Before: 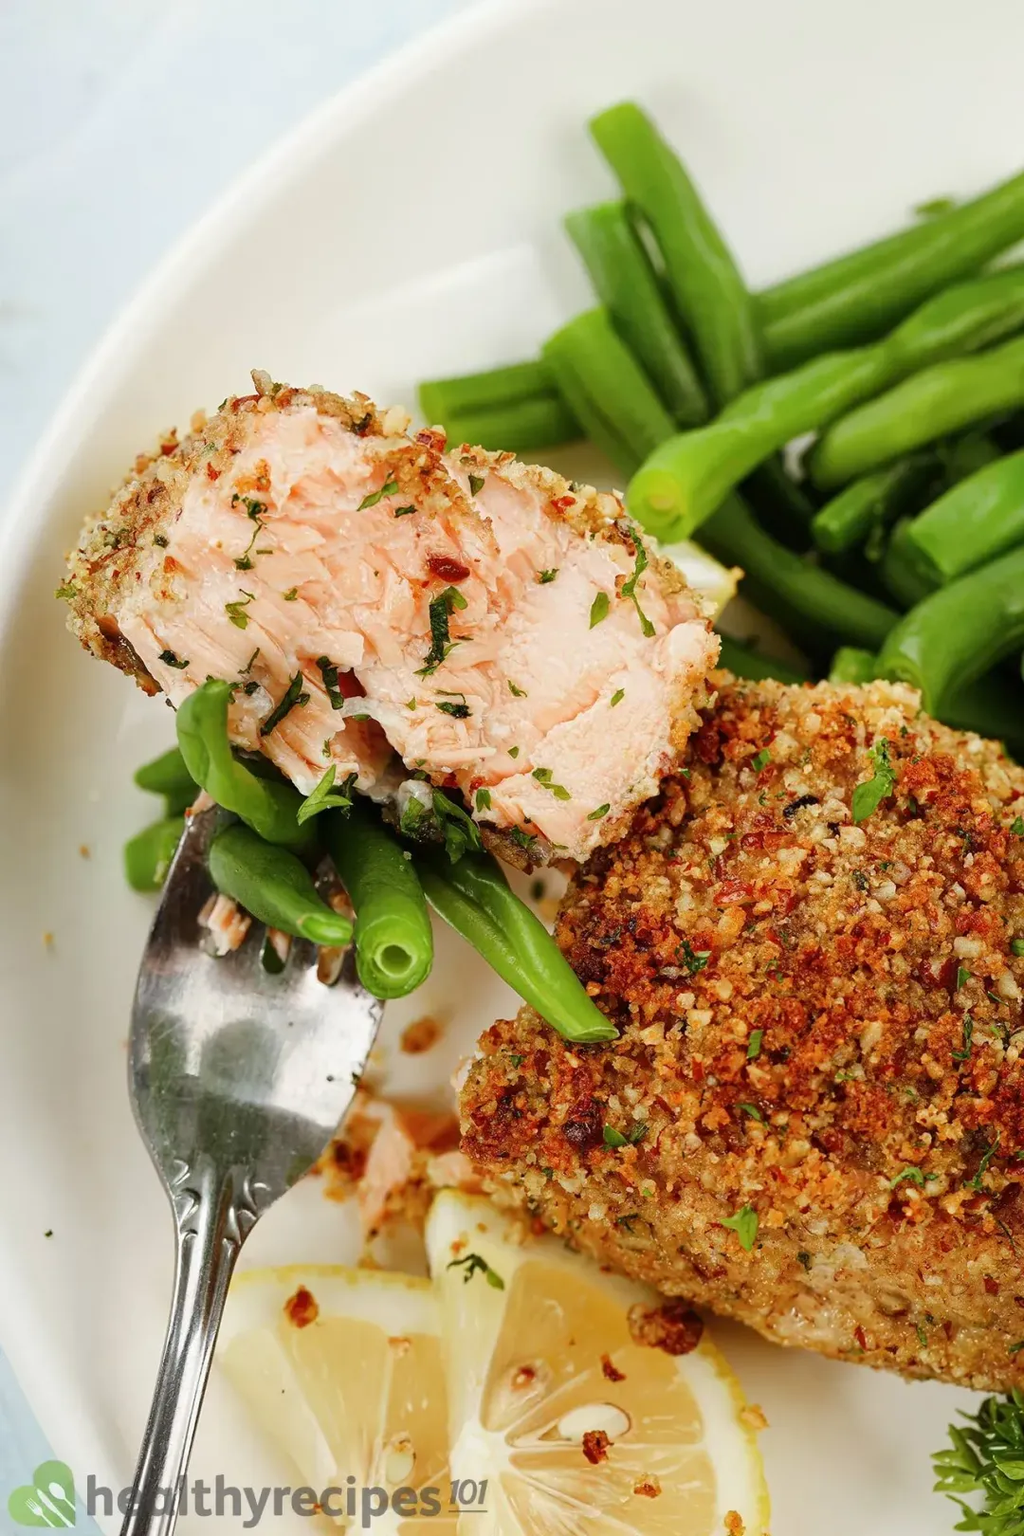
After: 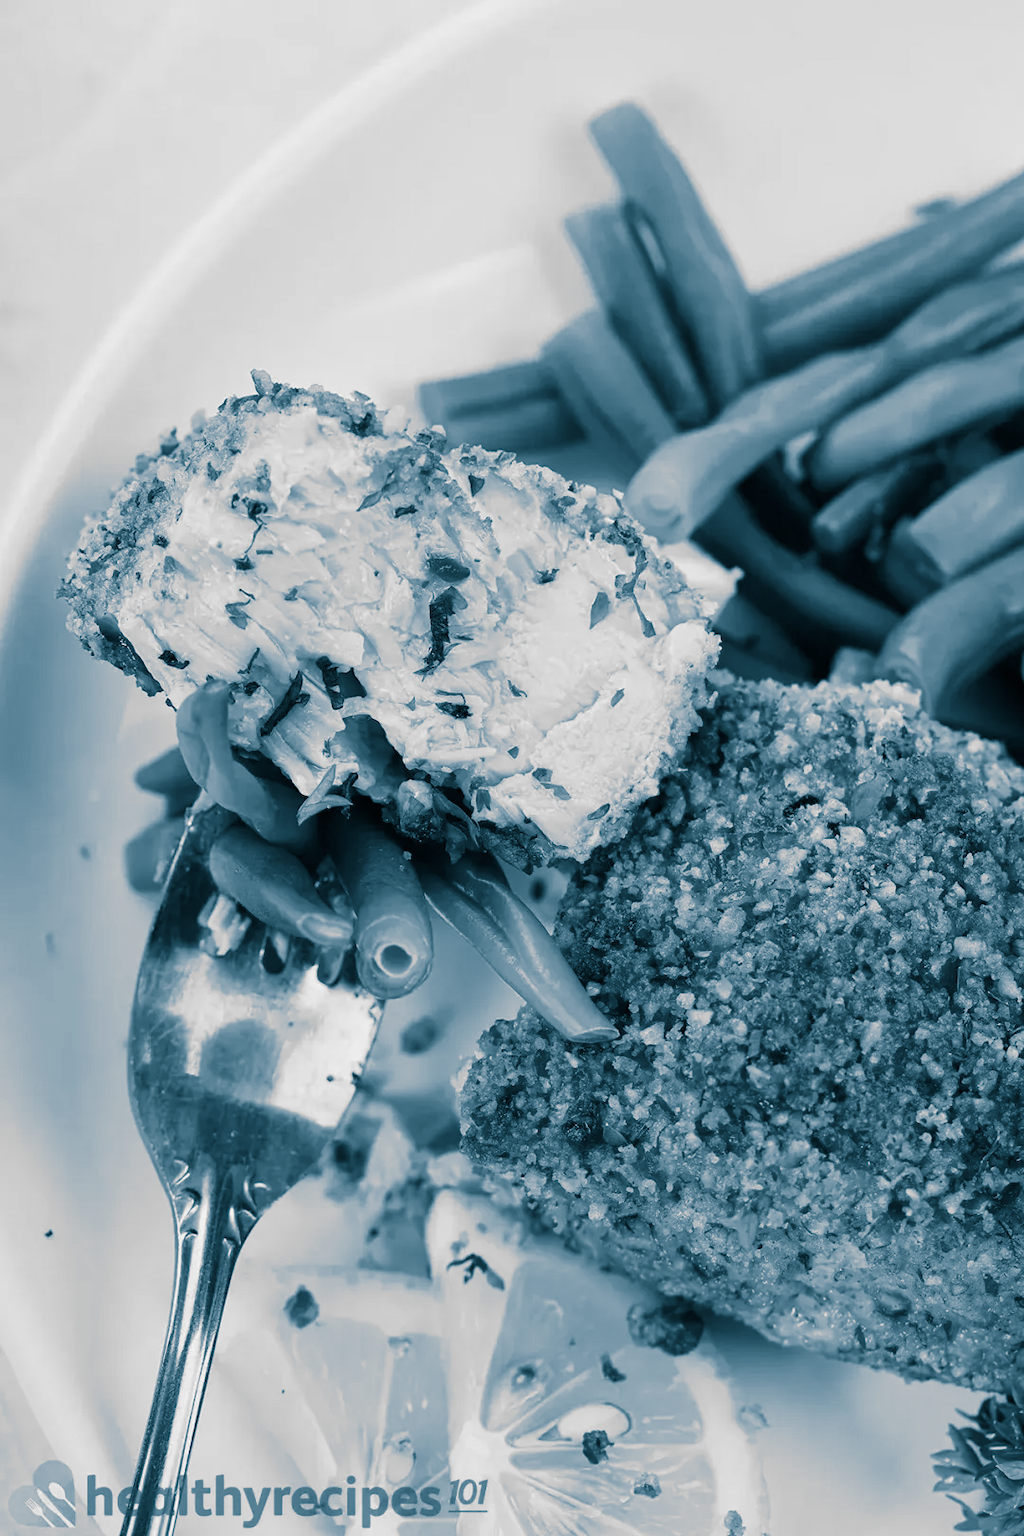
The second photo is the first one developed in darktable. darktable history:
monochrome: a 30.25, b 92.03
contrast brightness saturation: saturation 0.1
color correction: highlights a* -2.68, highlights b* 2.57
split-toning: shadows › hue 212.4°, balance -70
velvia: strength 17%
